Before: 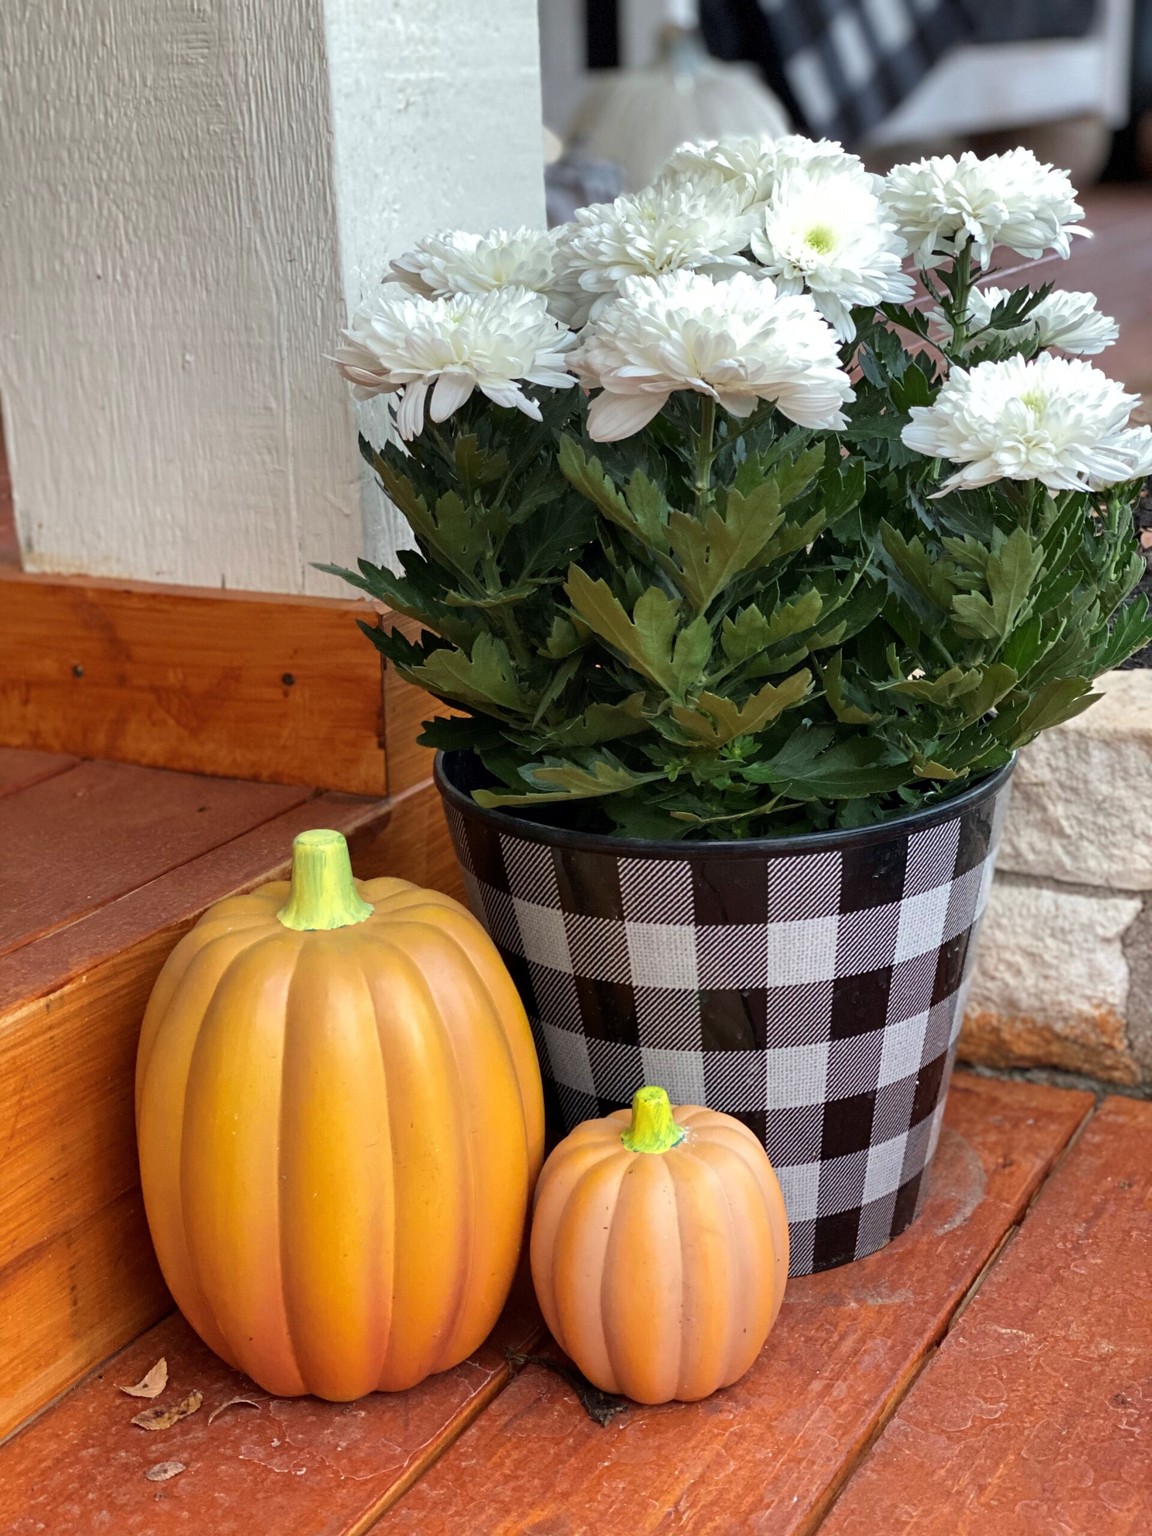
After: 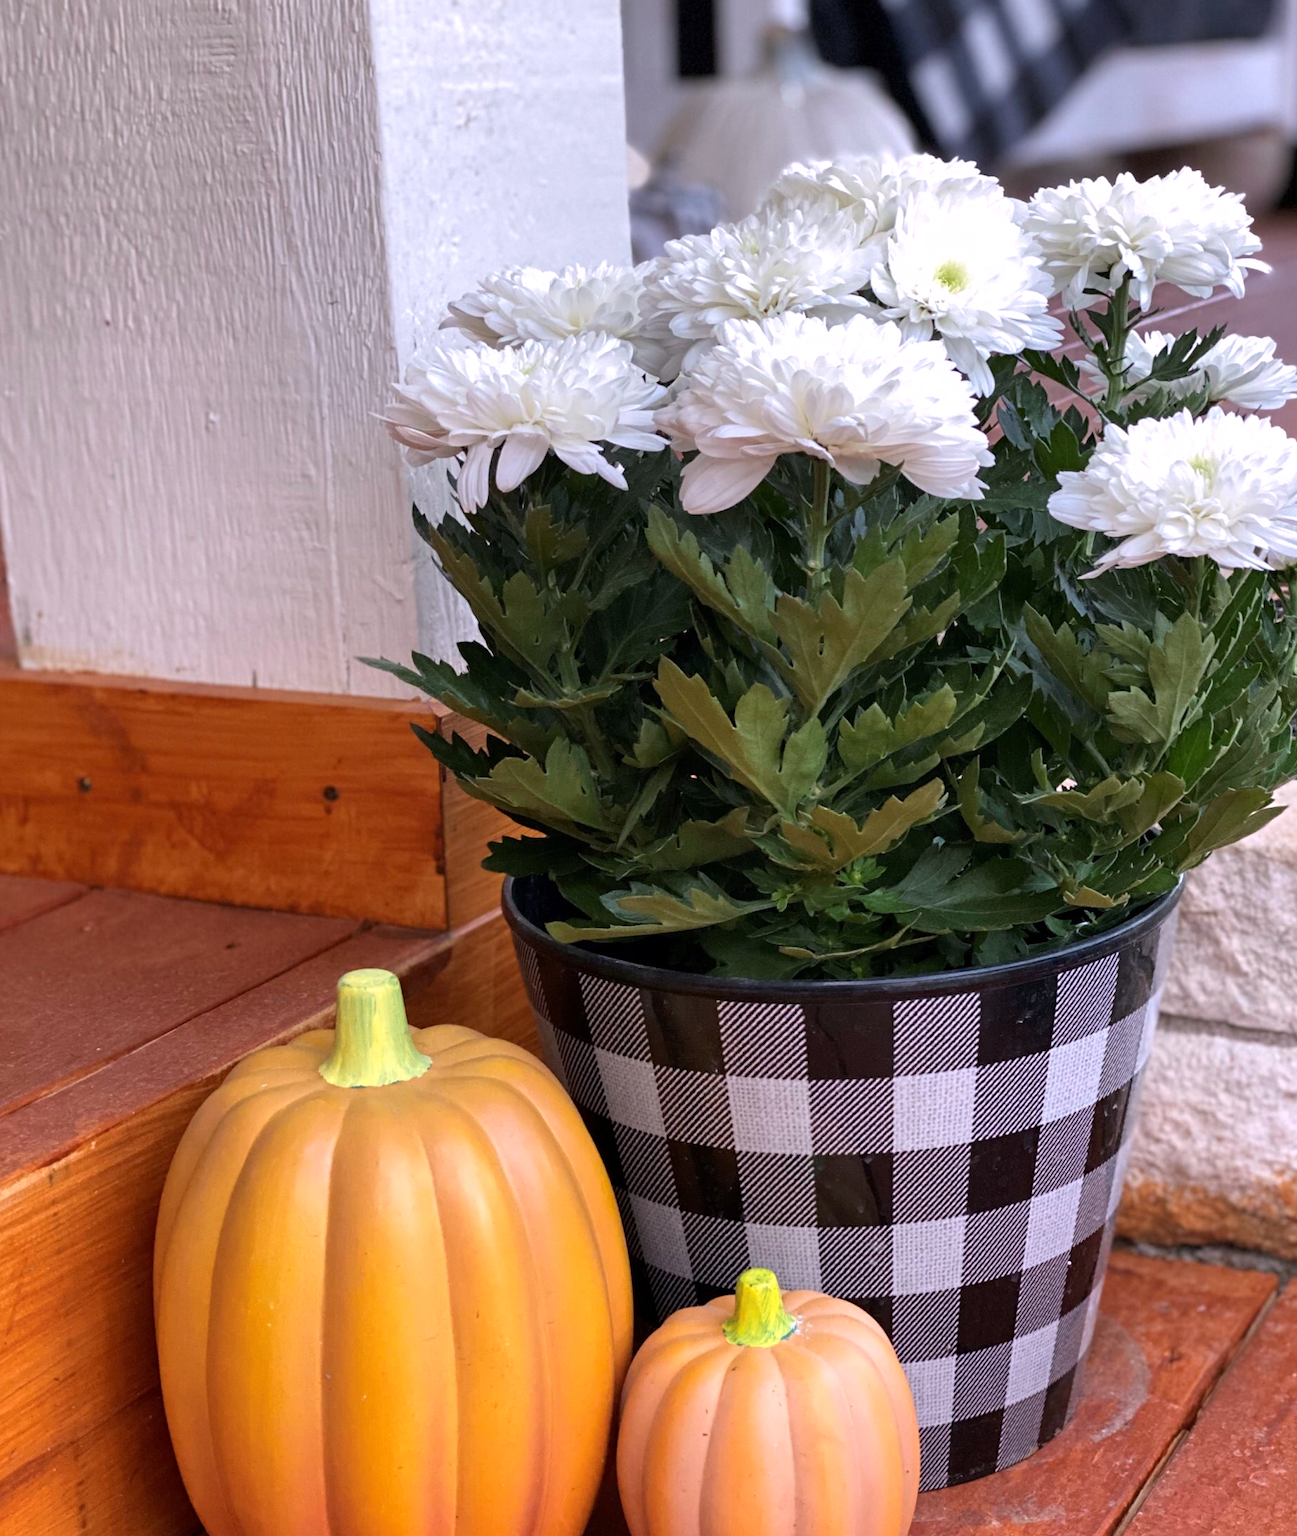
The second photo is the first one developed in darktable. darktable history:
white balance: red 1.066, blue 1.119
crop and rotate: angle 0.2°, left 0.275%, right 3.127%, bottom 14.18%
